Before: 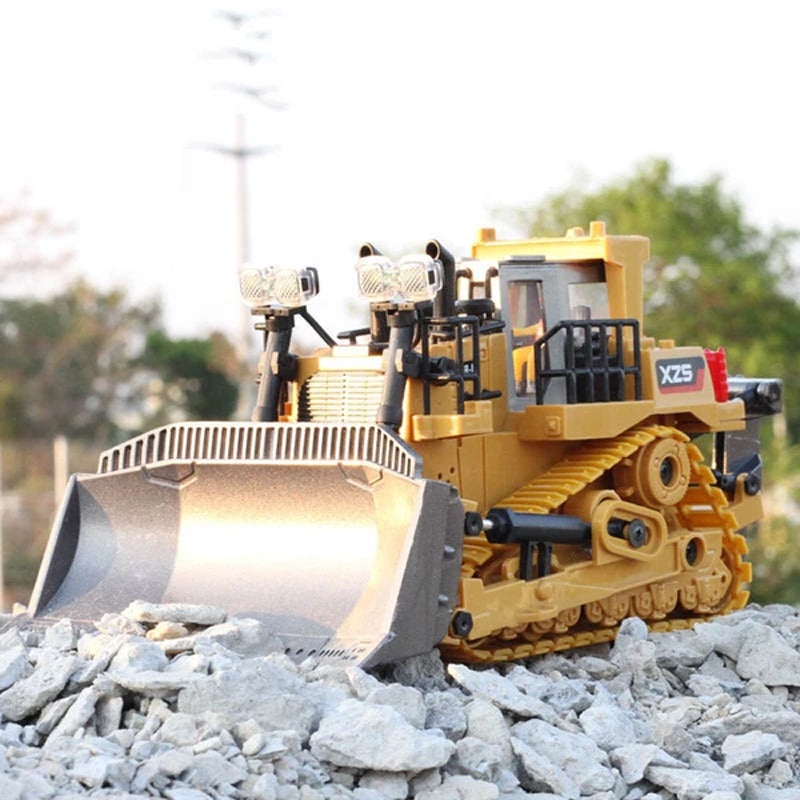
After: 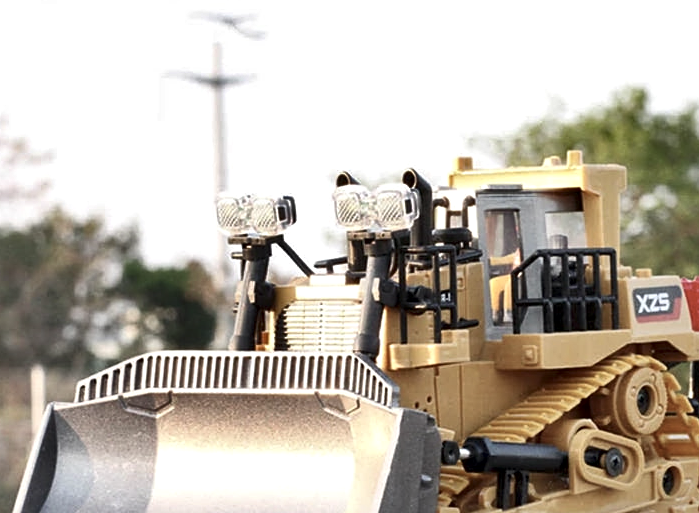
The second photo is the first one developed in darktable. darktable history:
crop: left 2.899%, top 8.971%, right 9.611%, bottom 26.895%
local contrast: mode bilateral grid, contrast 50, coarseness 49, detail 150%, midtone range 0.2
sharpen: amount 0.213
shadows and highlights: highlights color adjustment 89.26%, soften with gaussian
contrast brightness saturation: contrast 0.099, saturation -0.352
